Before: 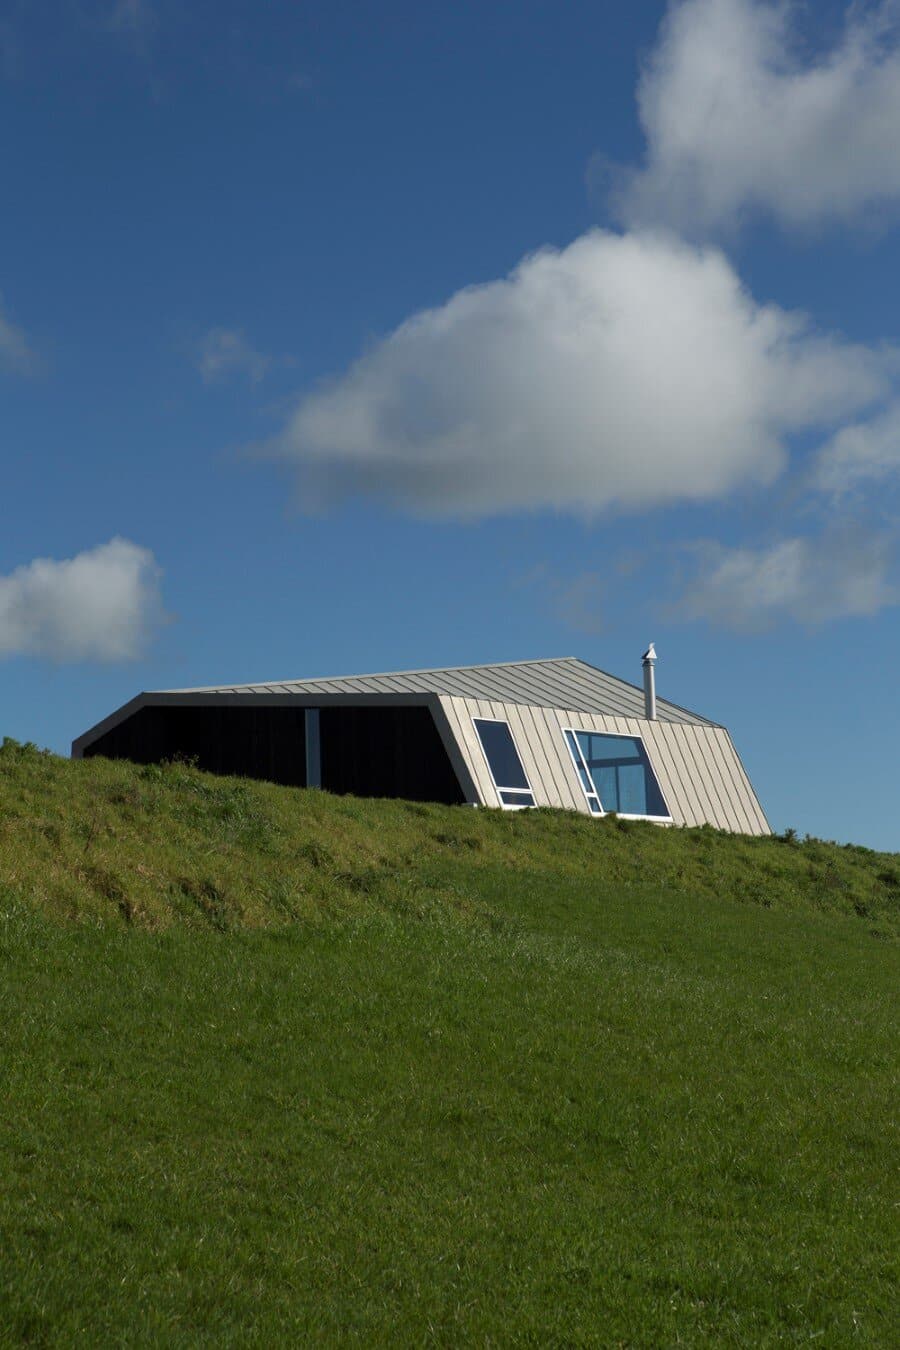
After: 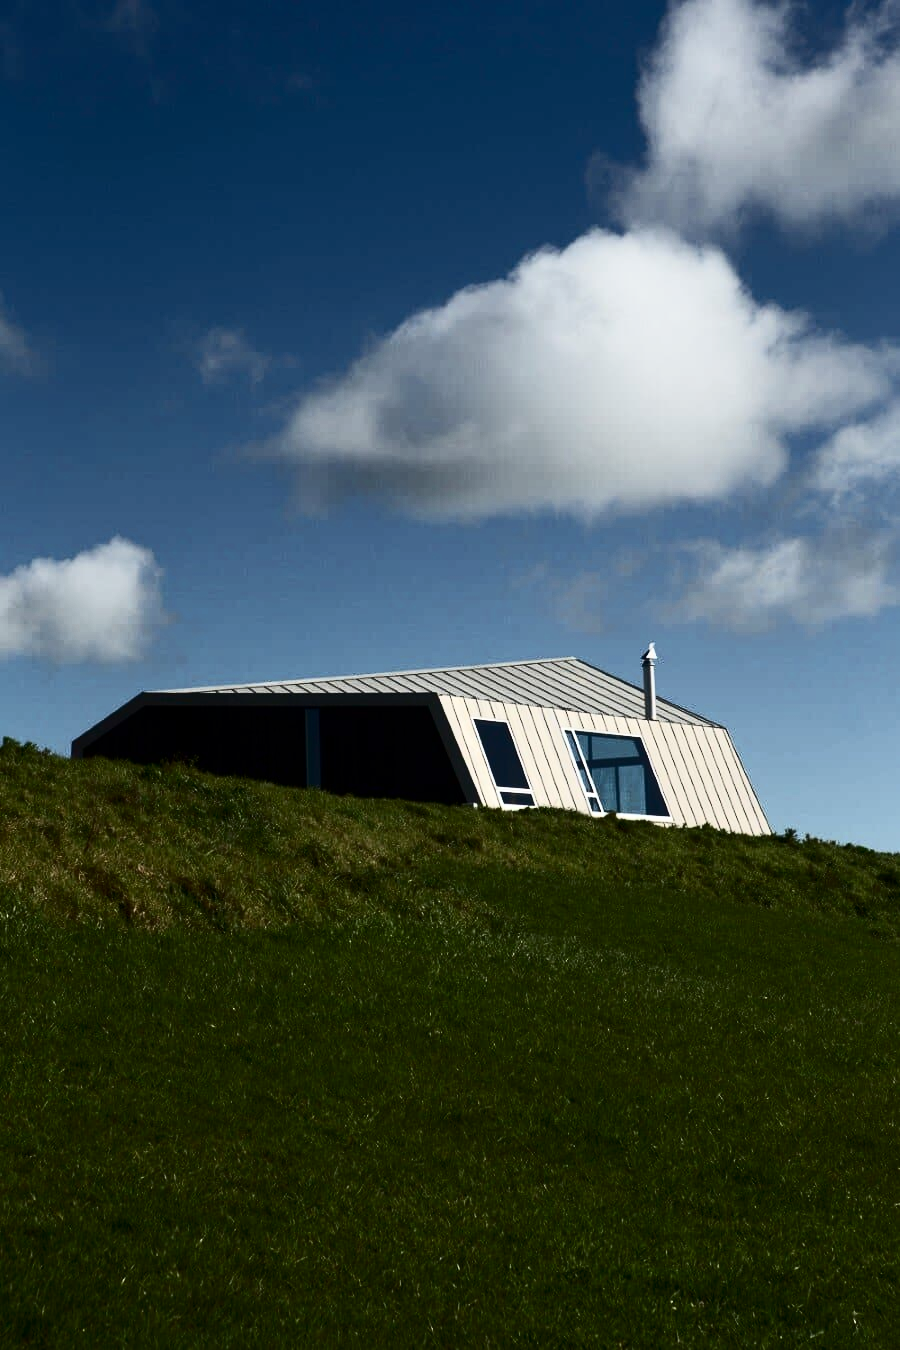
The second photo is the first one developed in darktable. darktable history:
contrast brightness saturation: contrast 0.508, saturation -0.084
